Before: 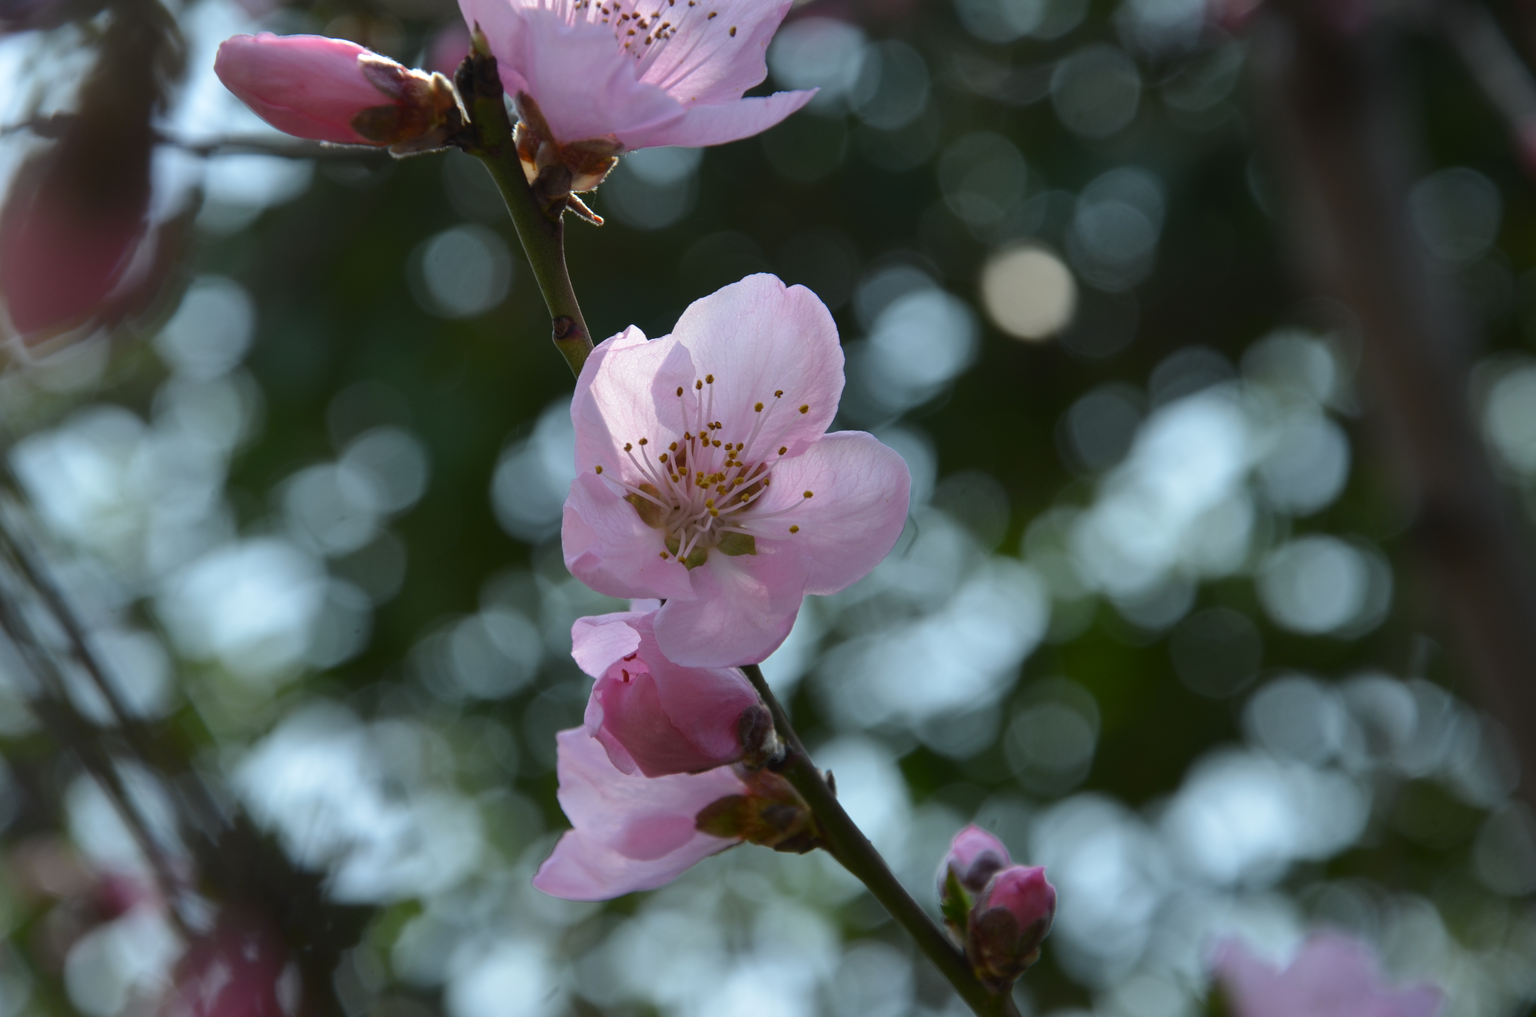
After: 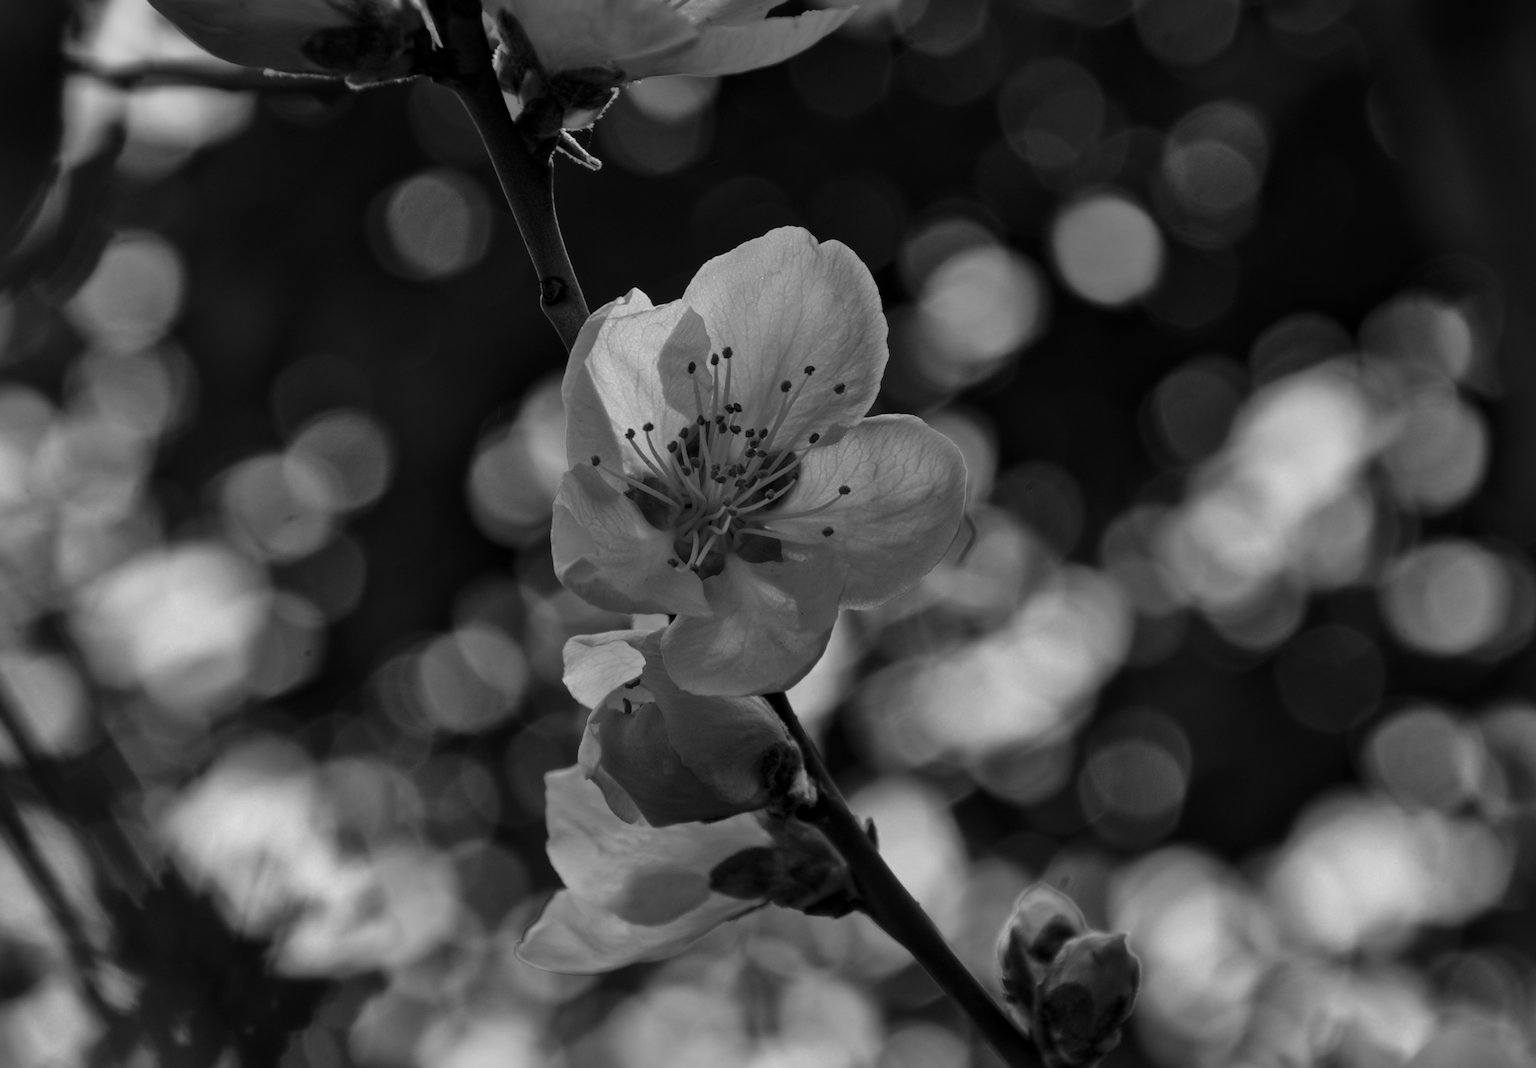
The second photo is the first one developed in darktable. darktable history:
shadows and highlights: on, module defaults
monochrome: a -74.22, b 78.2
graduated density: hue 238.83°, saturation 50%
crop: left 6.446%, top 8.188%, right 9.538%, bottom 3.548%
exposure: exposure -0.064 EV, compensate highlight preservation false
color zones: curves: ch0 [(0, 0.533) (0.126, 0.533) (0.234, 0.533) (0.368, 0.357) (0.5, 0.5) (0.625, 0.5) (0.74, 0.637) (0.875, 0.5)]; ch1 [(0.004, 0.708) (0.129, 0.662) (0.25, 0.5) (0.375, 0.331) (0.496, 0.396) (0.625, 0.649) (0.739, 0.26) (0.875, 0.5) (1, 0.478)]; ch2 [(0, 0.409) (0.132, 0.403) (0.236, 0.558) (0.379, 0.448) (0.5, 0.5) (0.625, 0.5) (0.691, 0.39) (0.875, 0.5)]
local contrast: mode bilateral grid, contrast 20, coarseness 50, detail 141%, midtone range 0.2
contrast brightness saturation: contrast 0.21, brightness -0.11, saturation 0.21
